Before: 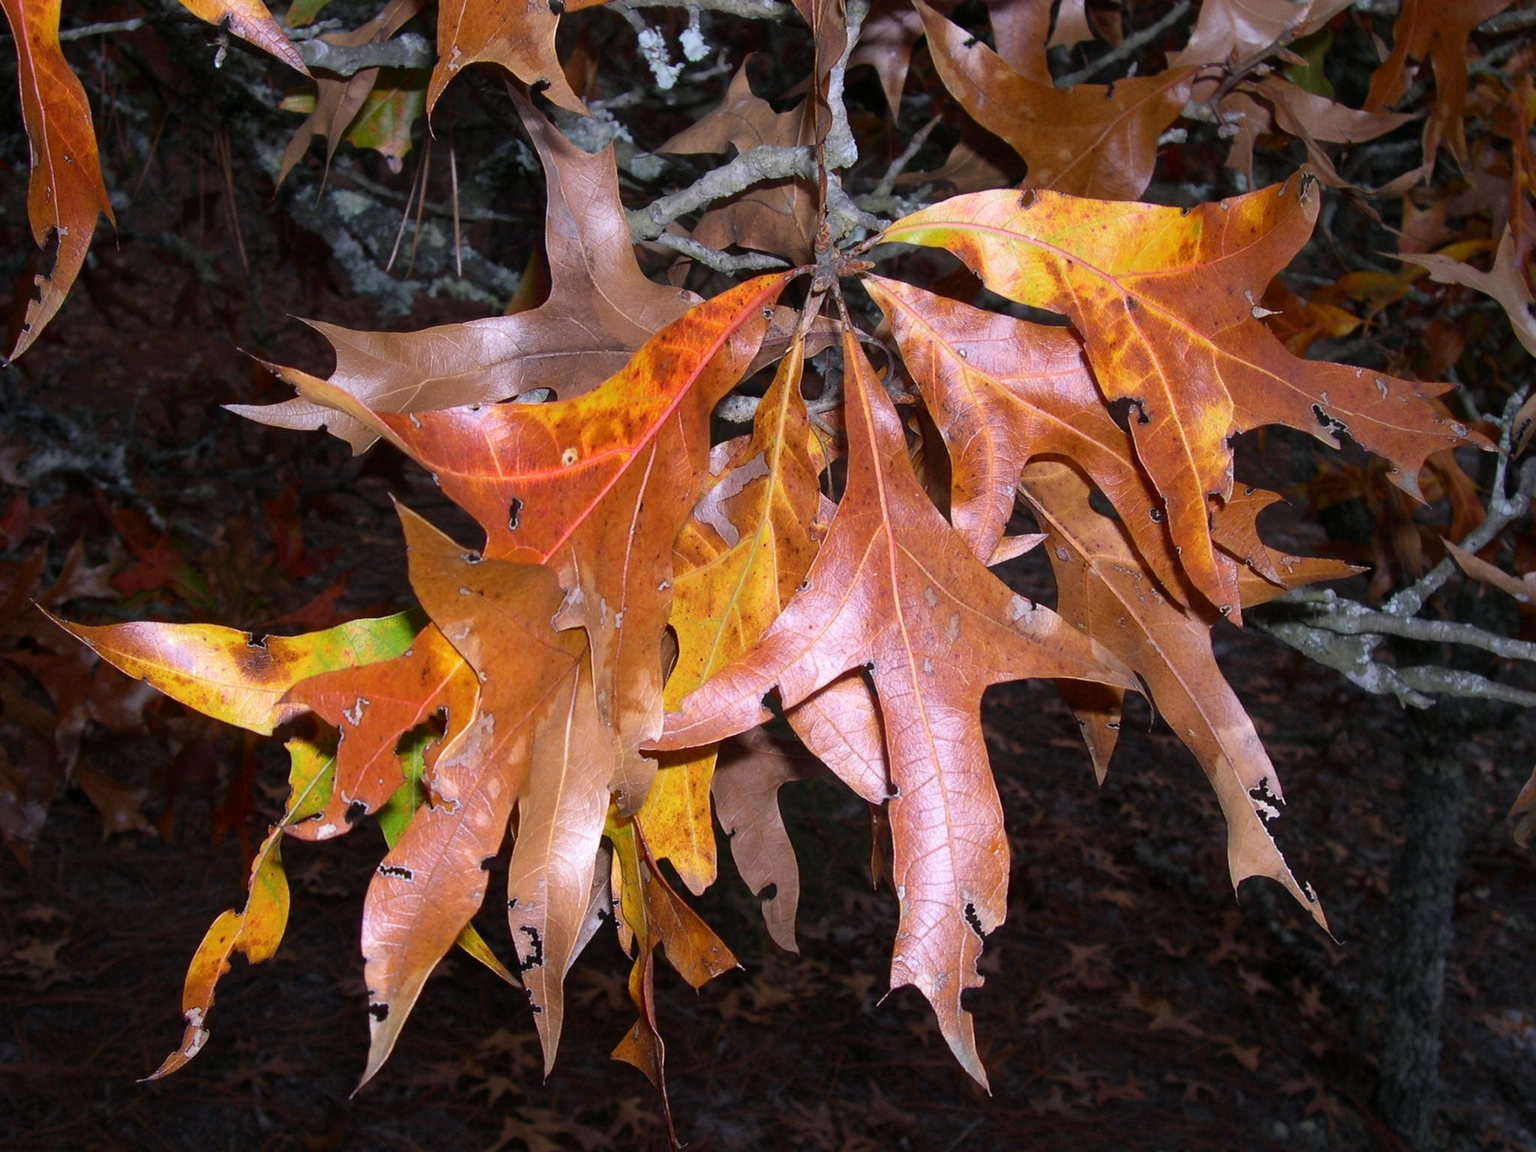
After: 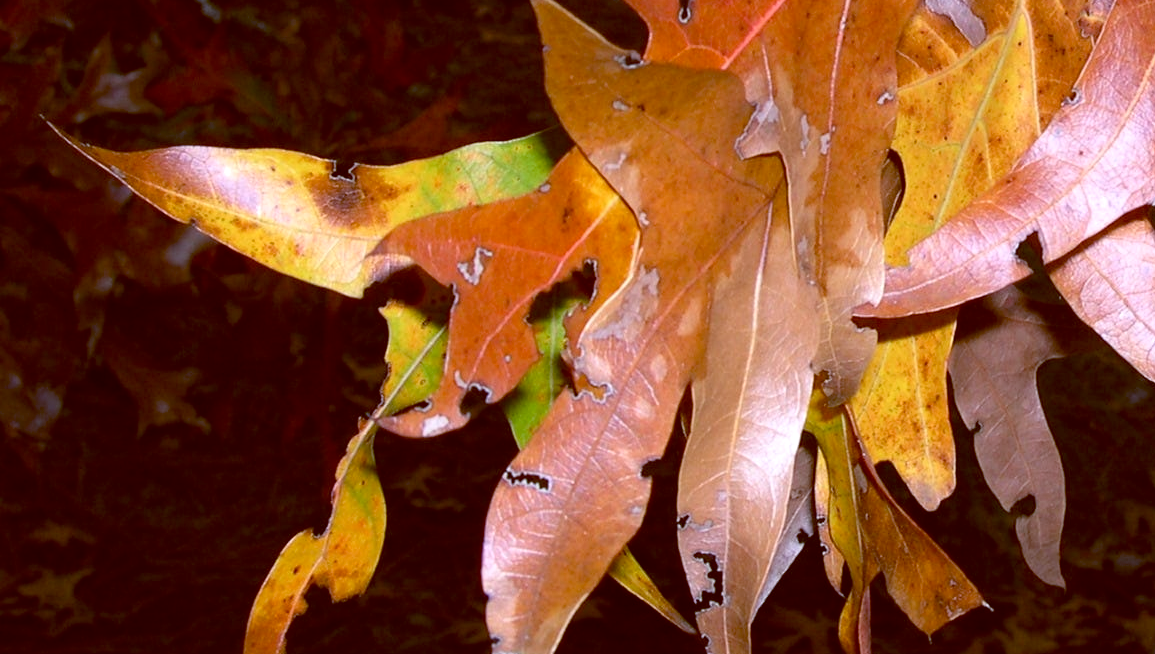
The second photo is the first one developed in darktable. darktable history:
crop: top 44.483%, right 43.593%, bottom 12.892%
shadows and highlights: shadows -12.5, white point adjustment 4, highlights 28.33
color balance: lift [1, 1.015, 1.004, 0.985], gamma [1, 0.958, 0.971, 1.042], gain [1, 0.956, 0.977, 1.044]
